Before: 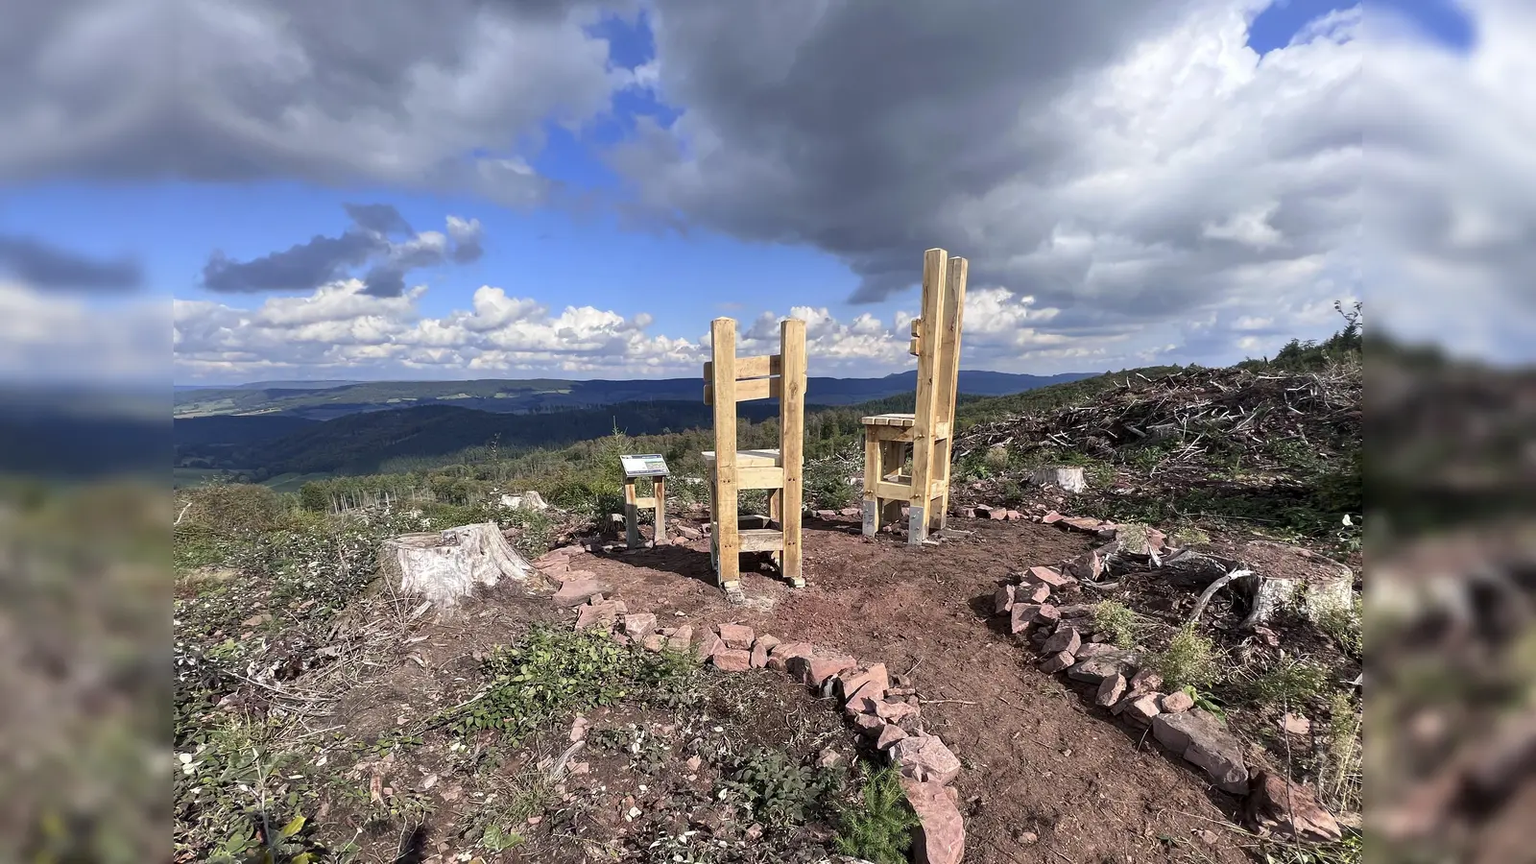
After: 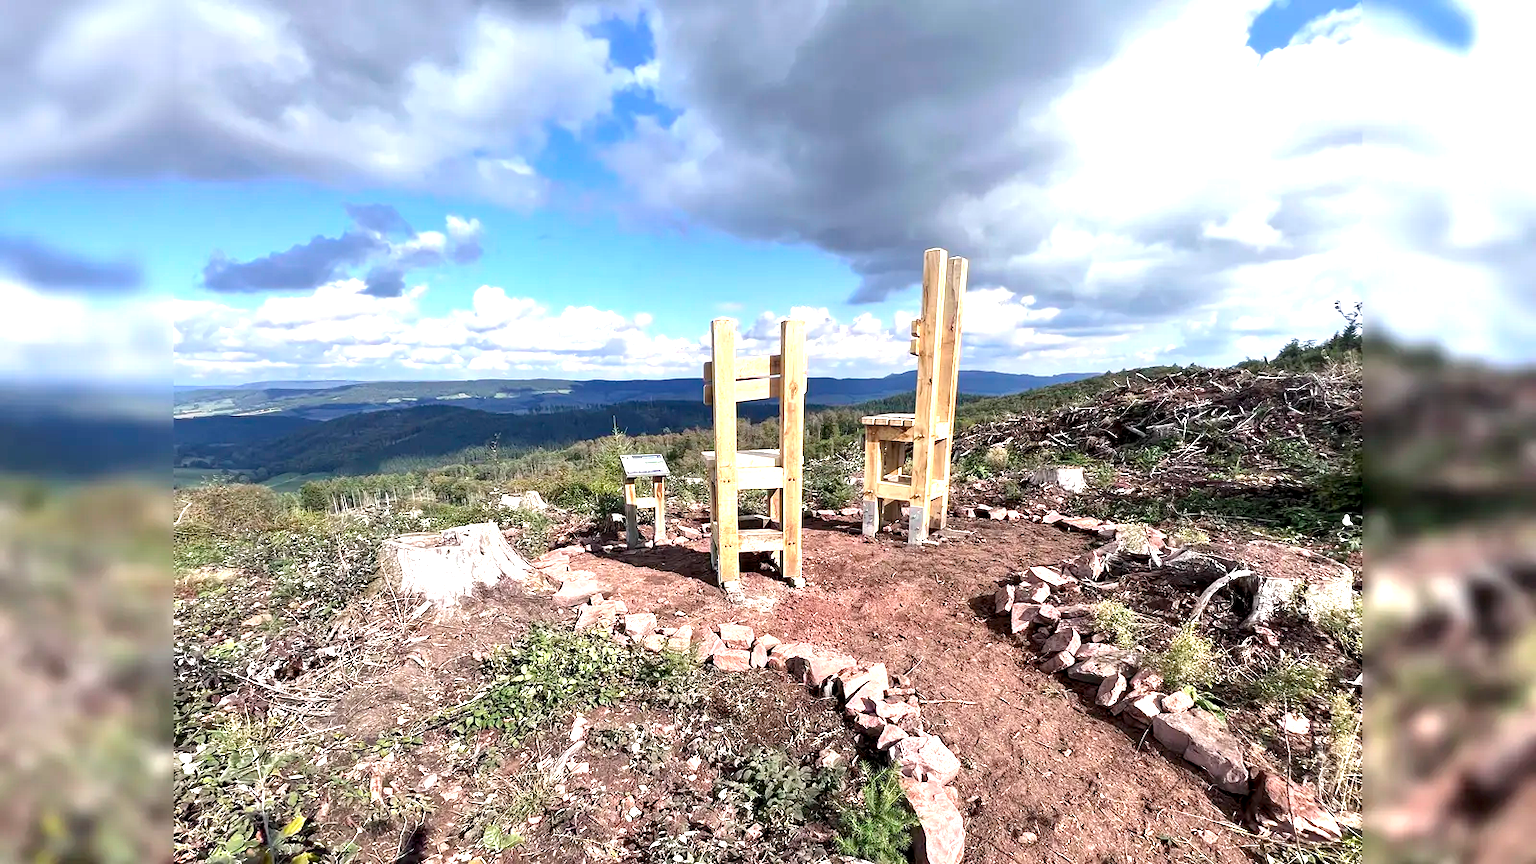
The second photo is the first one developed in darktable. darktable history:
contrast equalizer: y [[0.509, 0.517, 0.523, 0.523, 0.517, 0.509], [0.5 ×6], [0.5 ×6], [0 ×6], [0 ×6]]
exposure: black level correction 0, exposure 1.1 EV, compensate exposure bias true, compensate highlight preservation false
